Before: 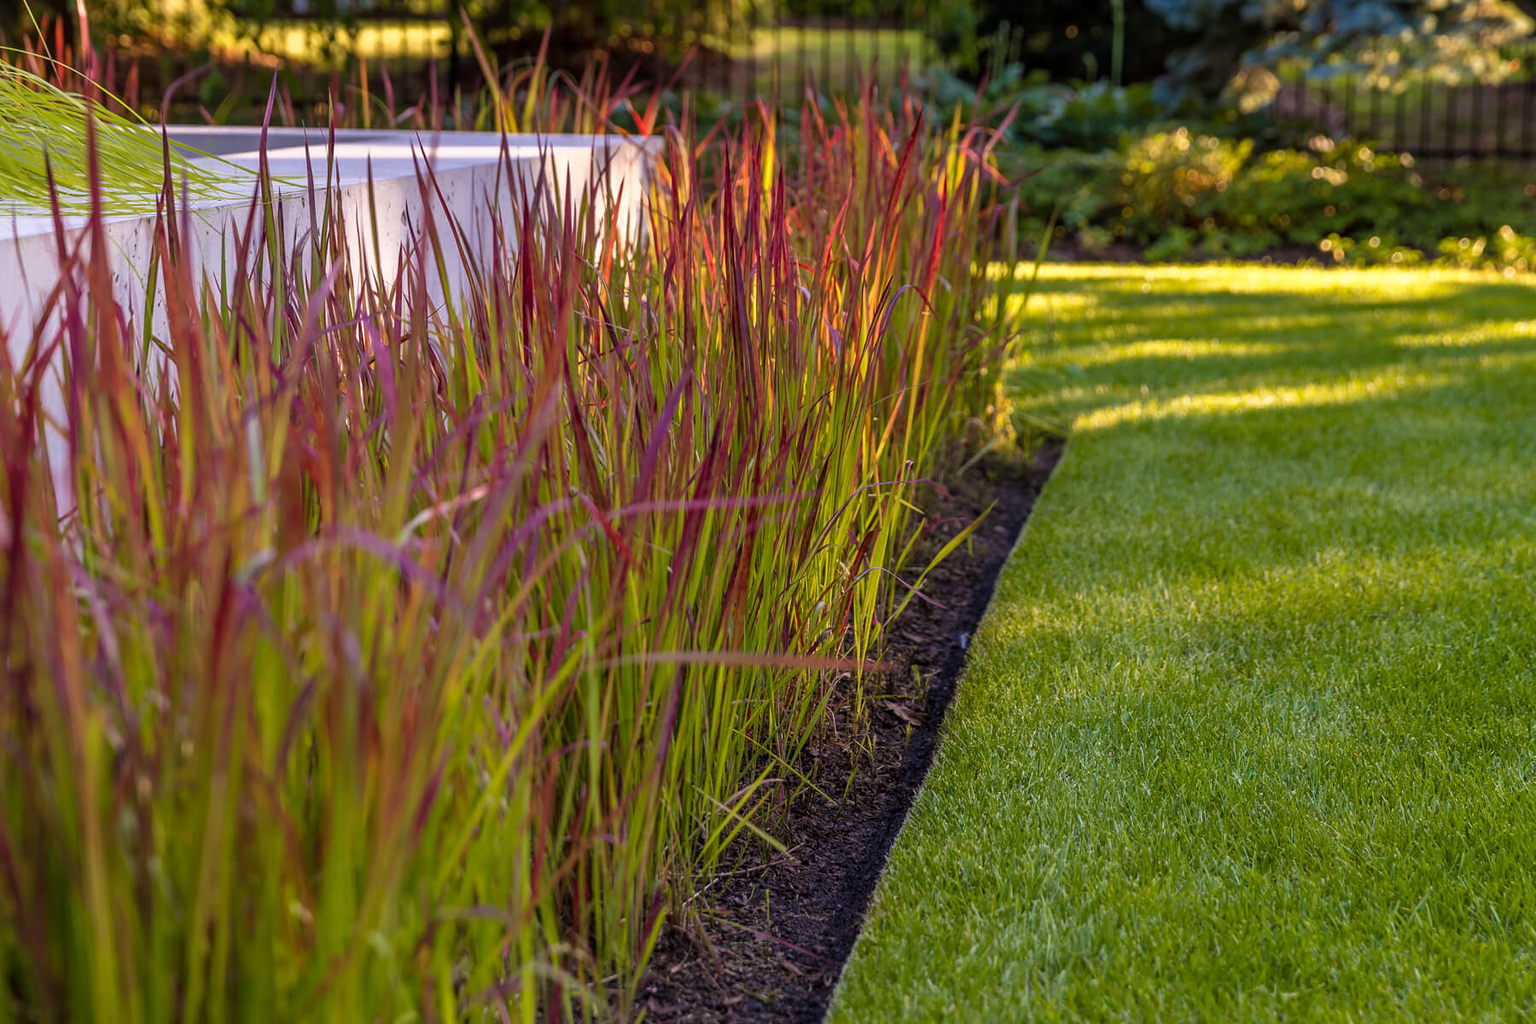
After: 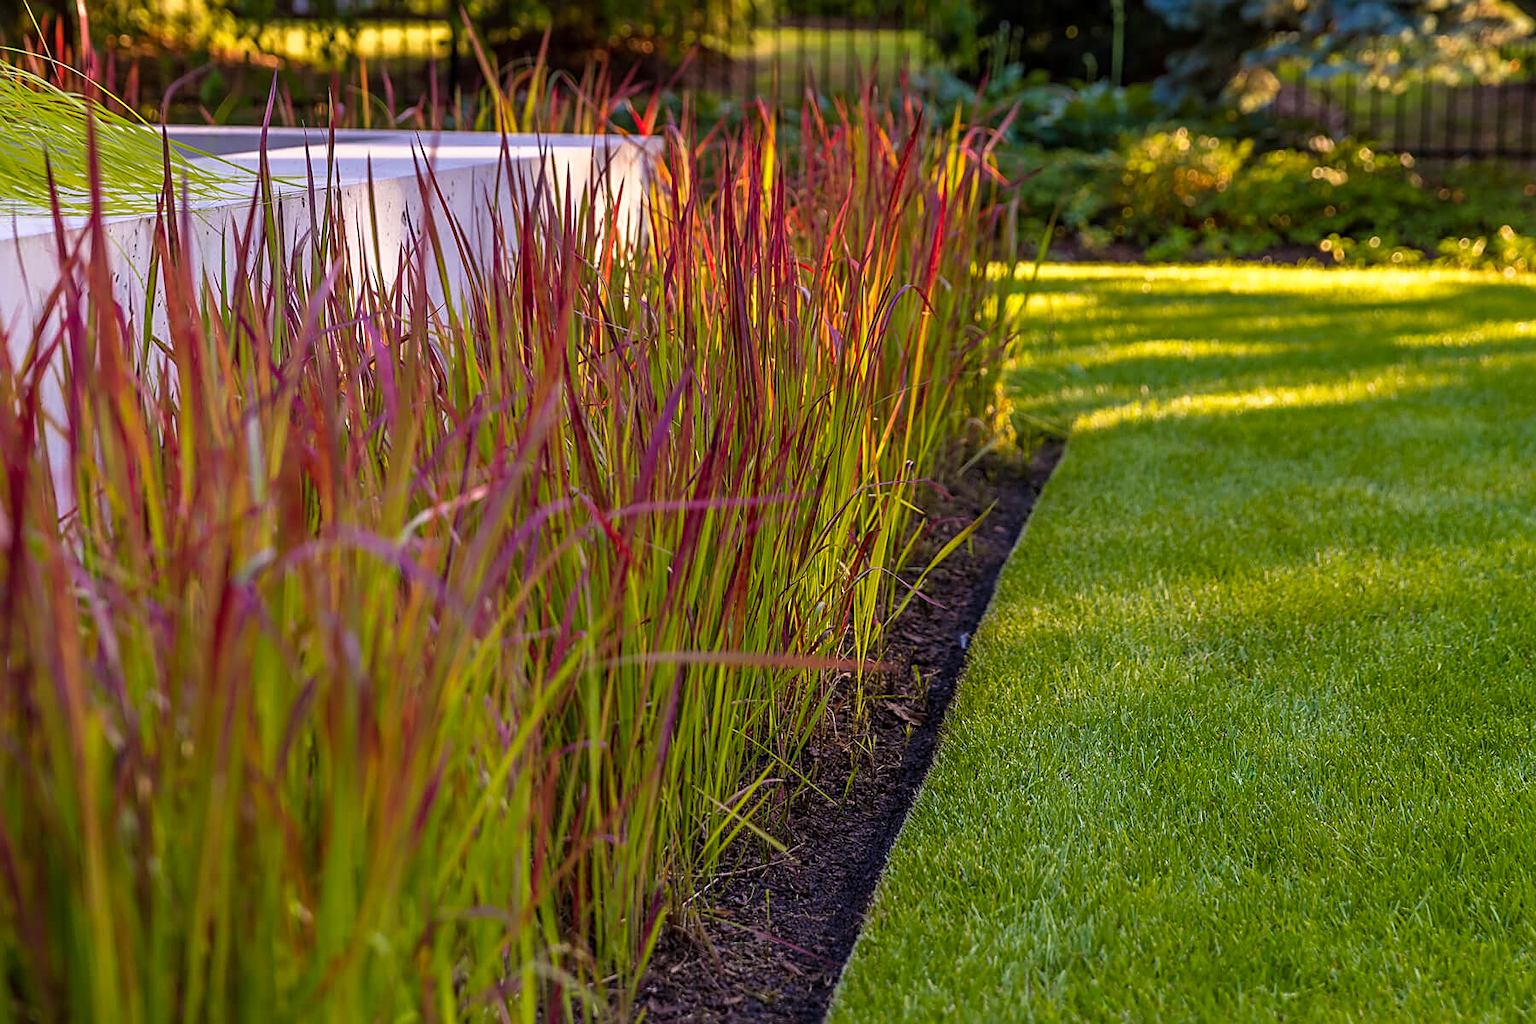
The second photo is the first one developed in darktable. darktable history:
sharpen: on, module defaults
contrast brightness saturation: contrast 0.039, saturation 0.151
